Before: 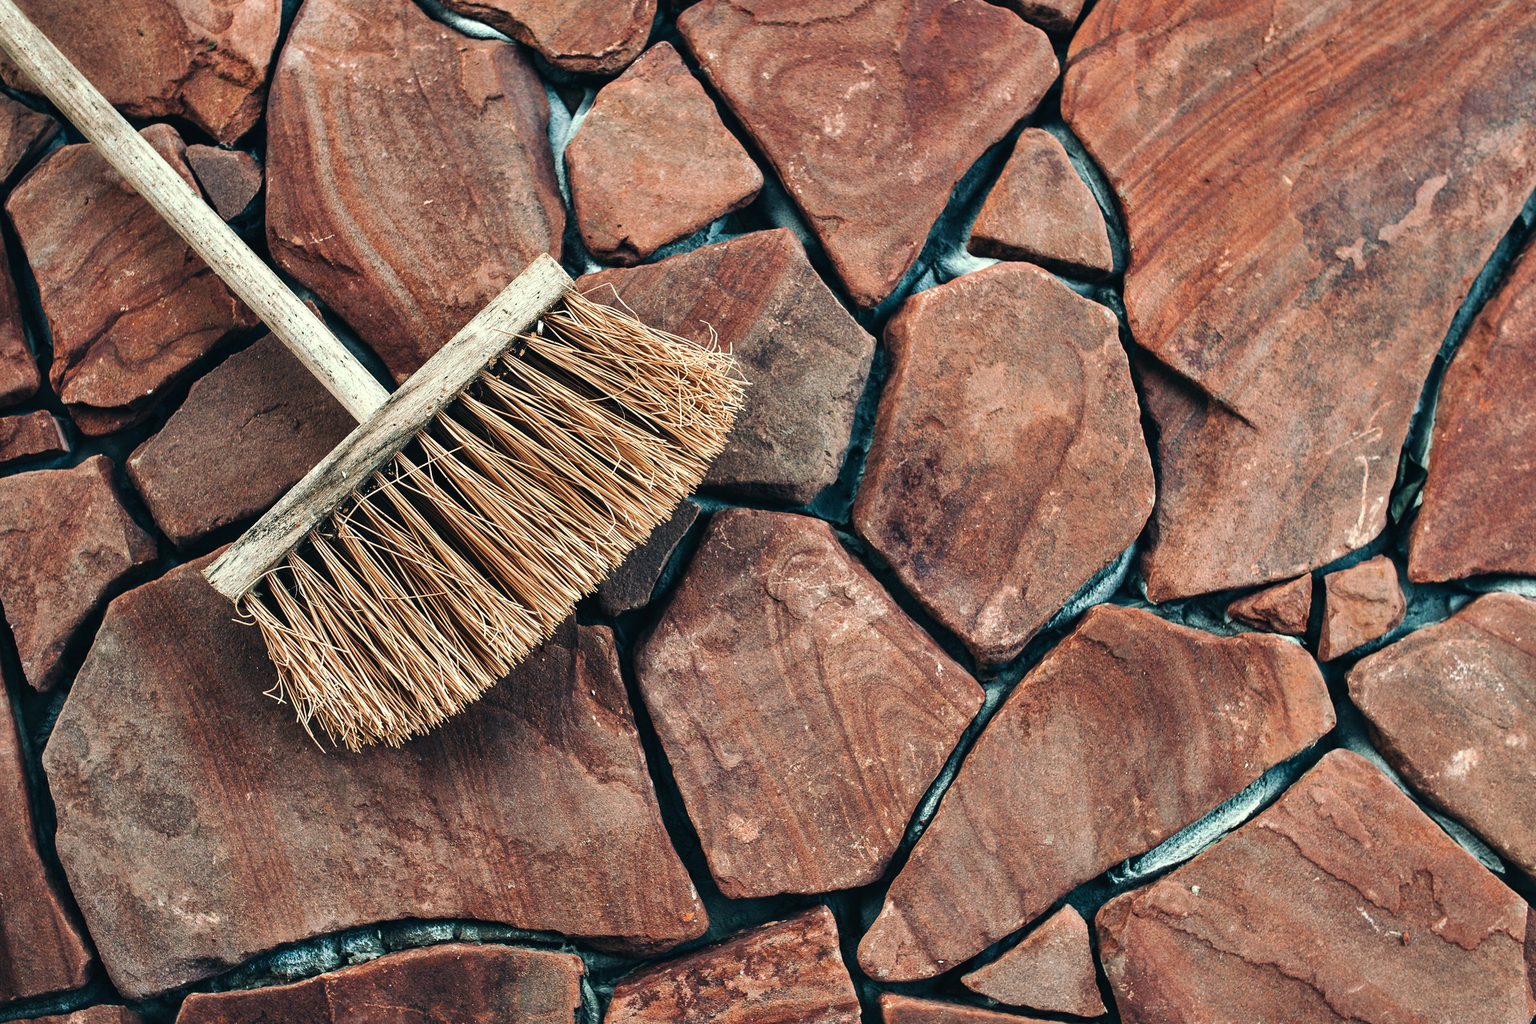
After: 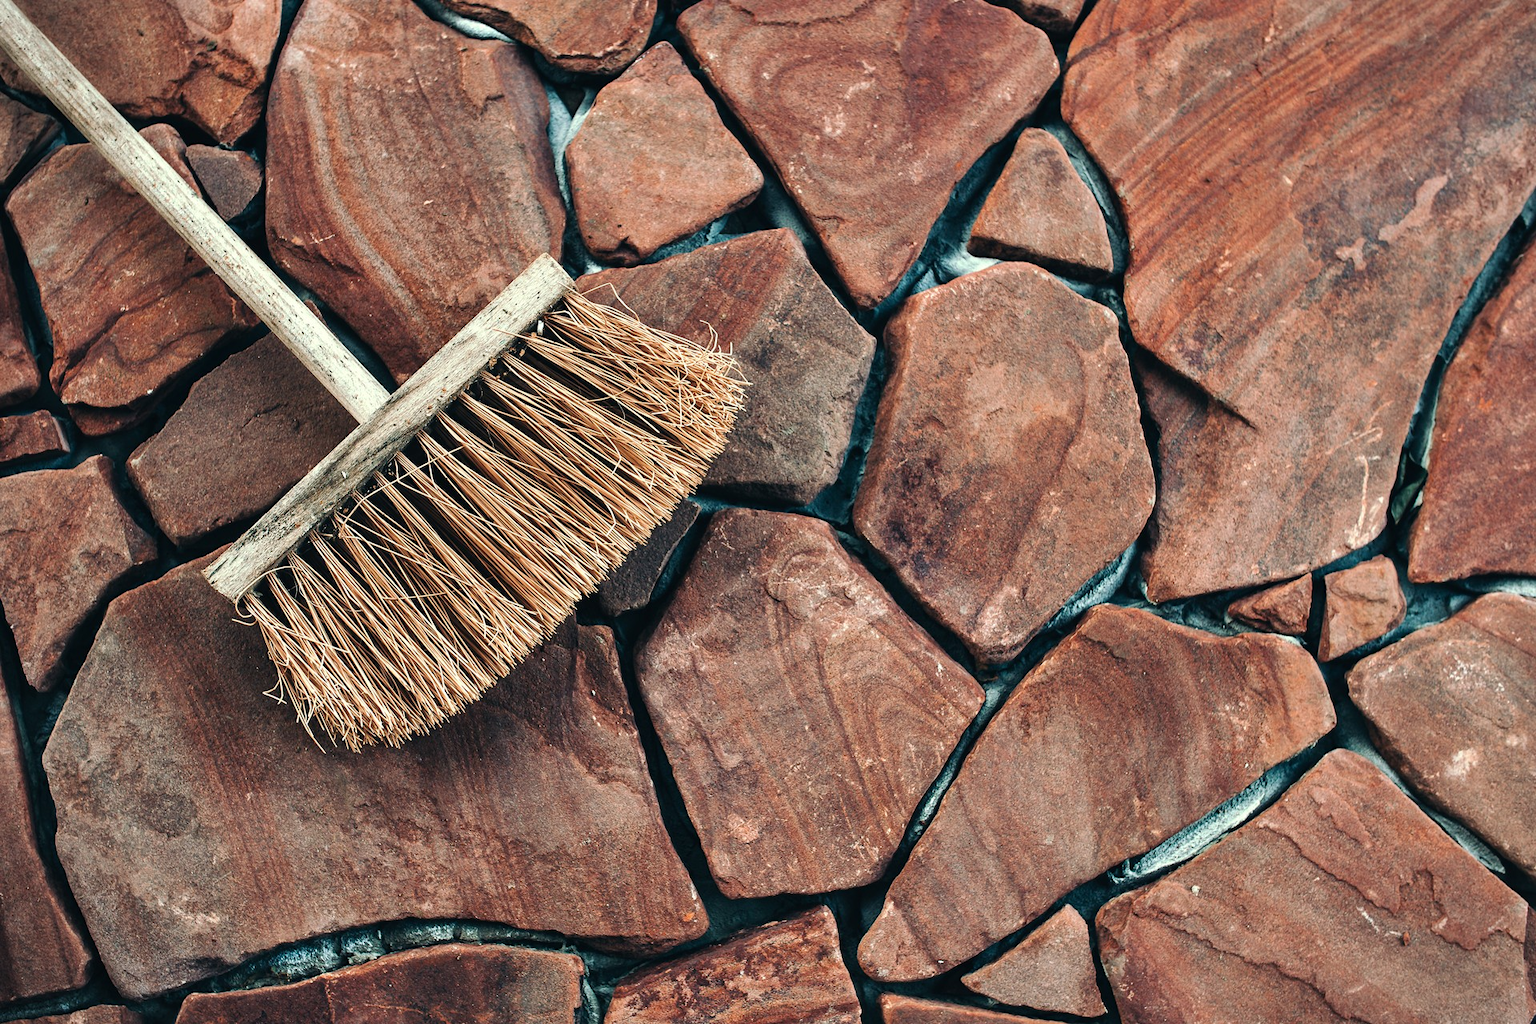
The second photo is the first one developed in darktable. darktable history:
vignetting: fall-off start 97.36%, fall-off radius 79.42%, width/height ratio 1.118
